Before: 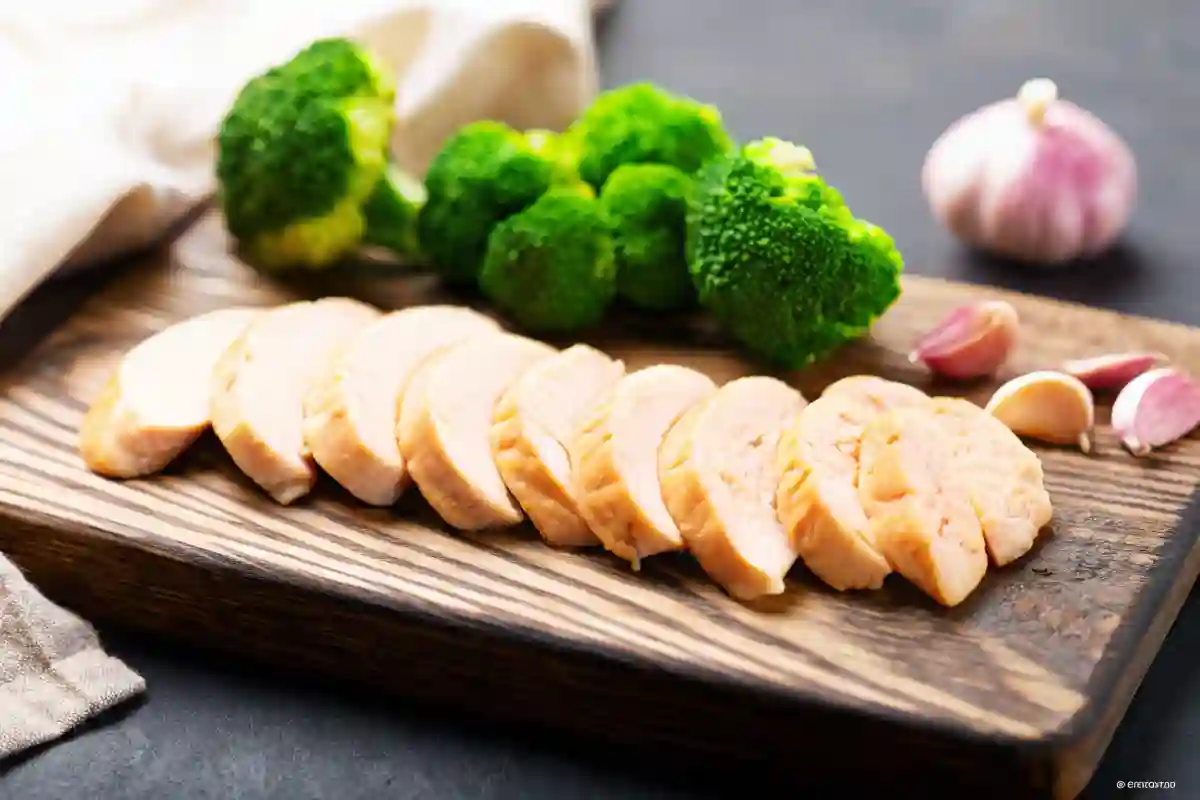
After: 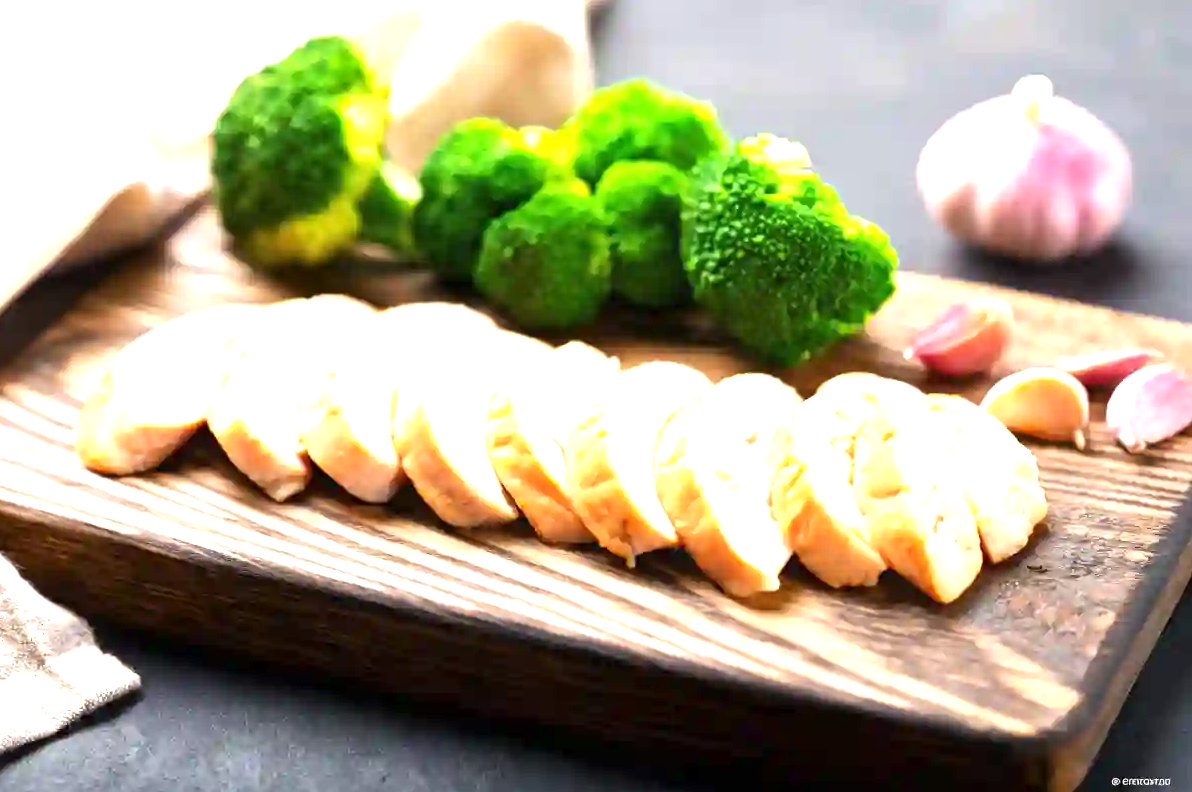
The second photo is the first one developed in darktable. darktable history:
crop: left 0.42%, top 0.483%, right 0.183%, bottom 0.411%
exposure: exposure 1 EV, compensate highlight preservation false
levels: mode automatic, levels [0.016, 0.492, 0.969]
tone equalizer: luminance estimator HSV value / RGB max
